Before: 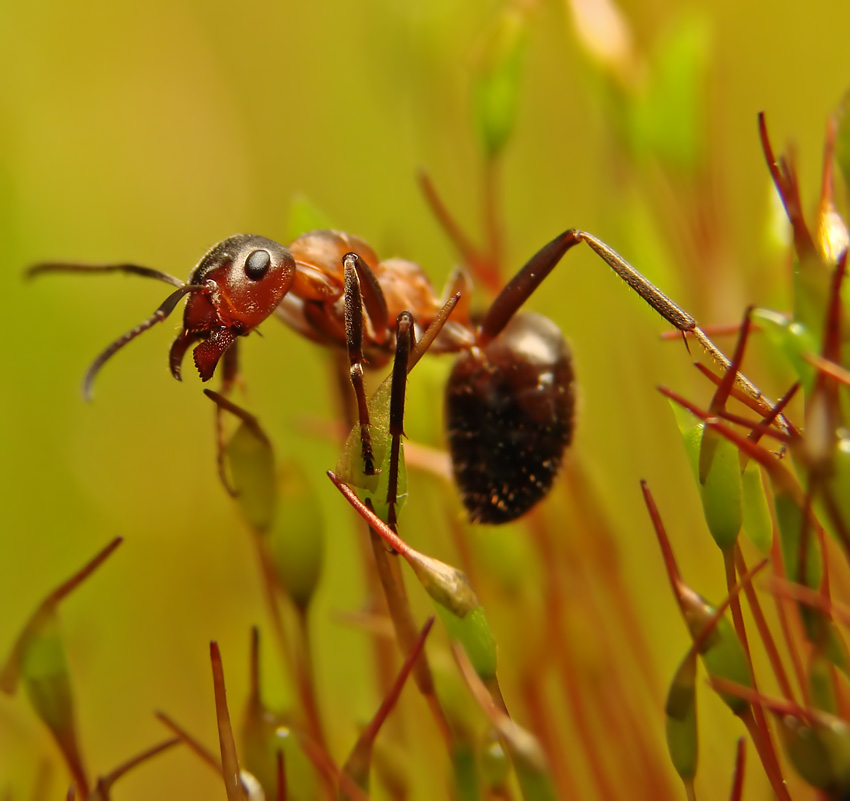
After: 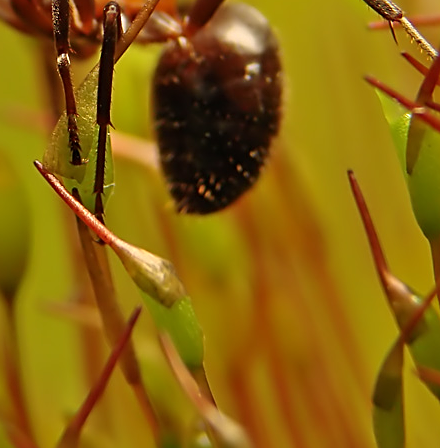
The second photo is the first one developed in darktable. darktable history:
sharpen: amount 0.6
crop: left 34.479%, top 38.822%, right 13.718%, bottom 5.172%
